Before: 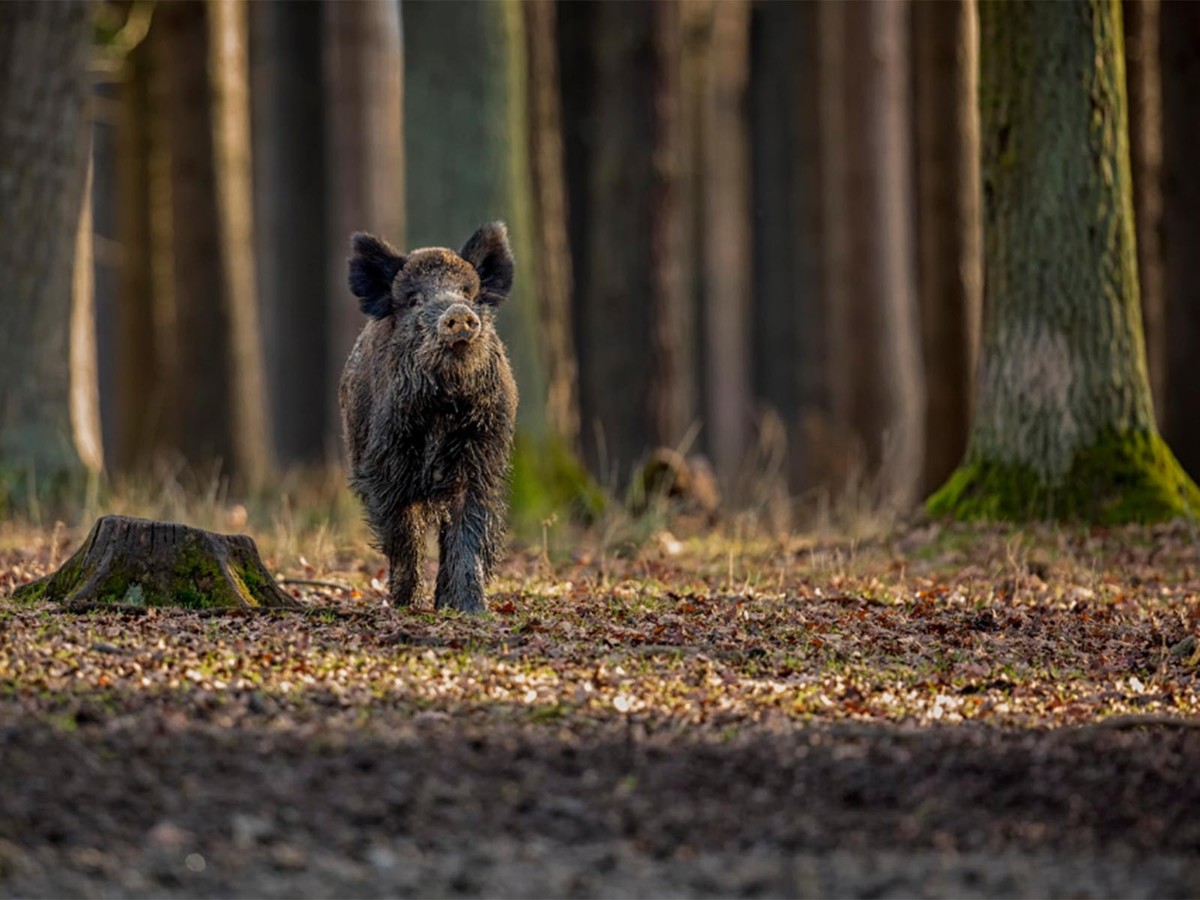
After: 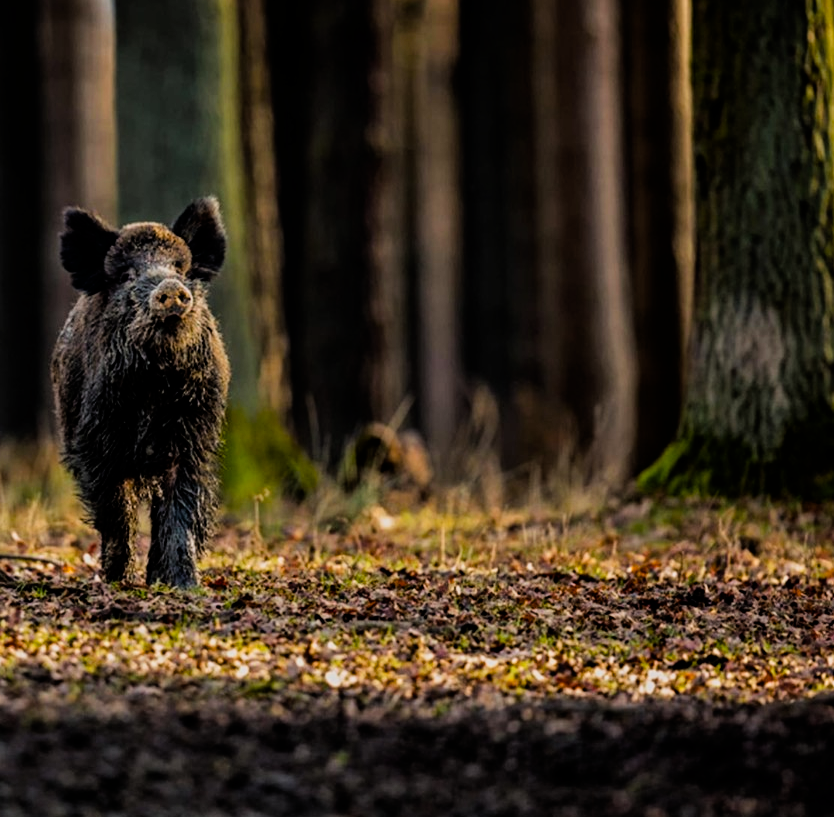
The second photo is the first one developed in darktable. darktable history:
color balance rgb: perceptual saturation grading › global saturation 25%, global vibrance 20%
filmic rgb: black relative exposure -5 EV, white relative exposure 3.5 EV, hardness 3.19, contrast 1.4, highlights saturation mix -50%
crop and rotate: left 24.034%, top 2.838%, right 6.406%, bottom 6.299%
